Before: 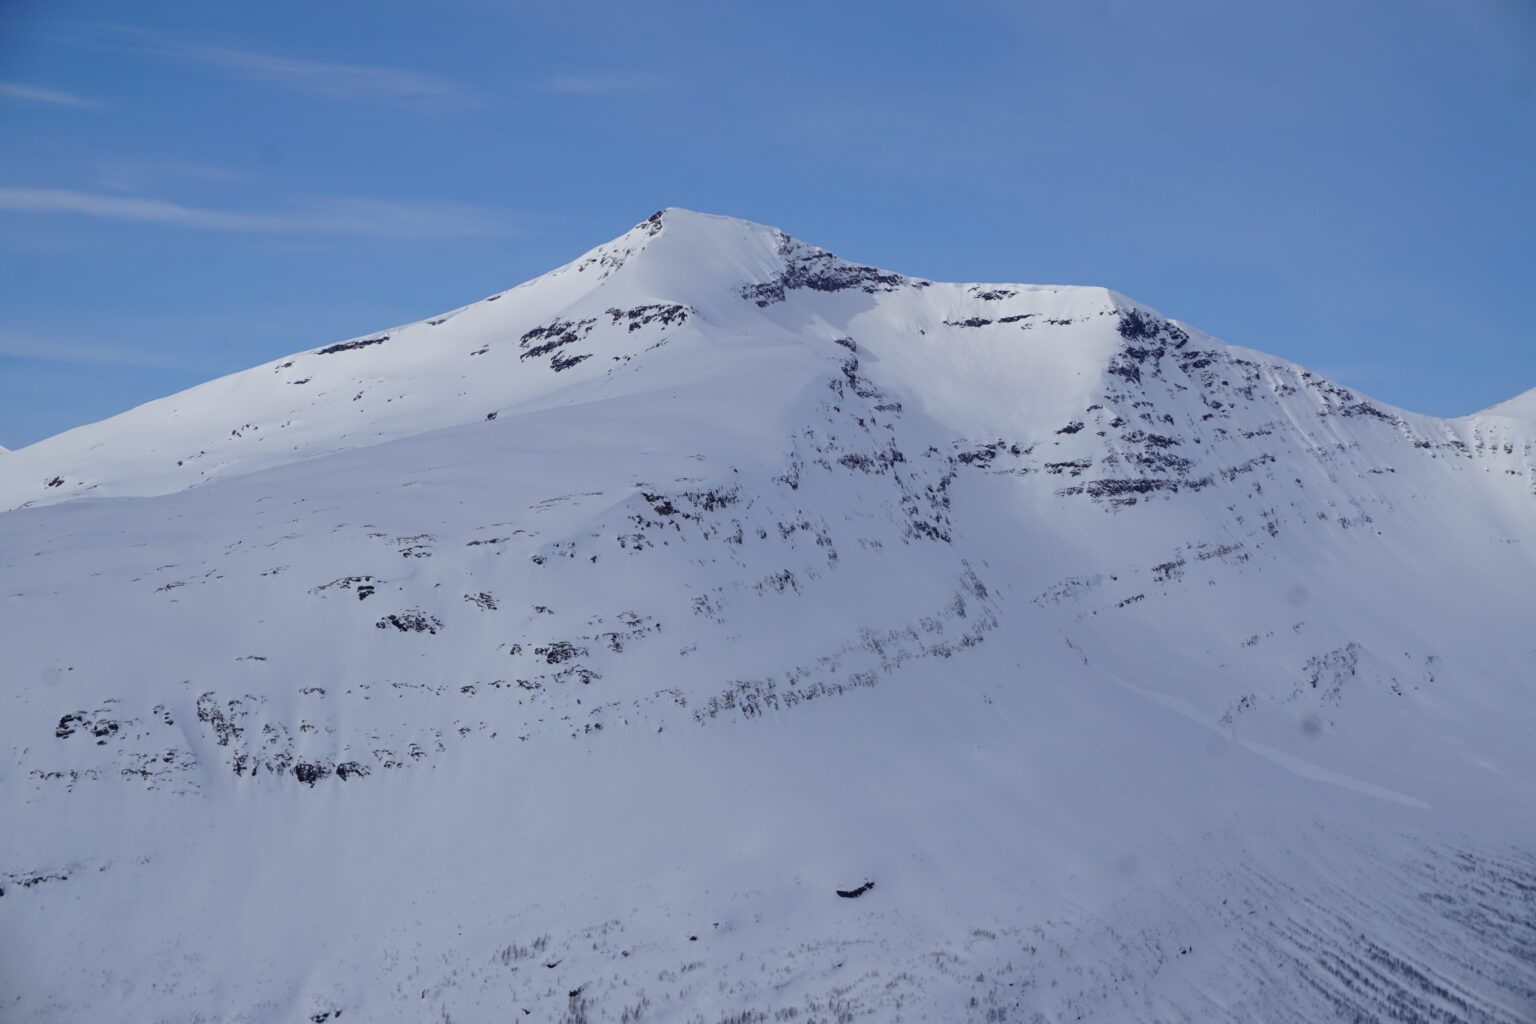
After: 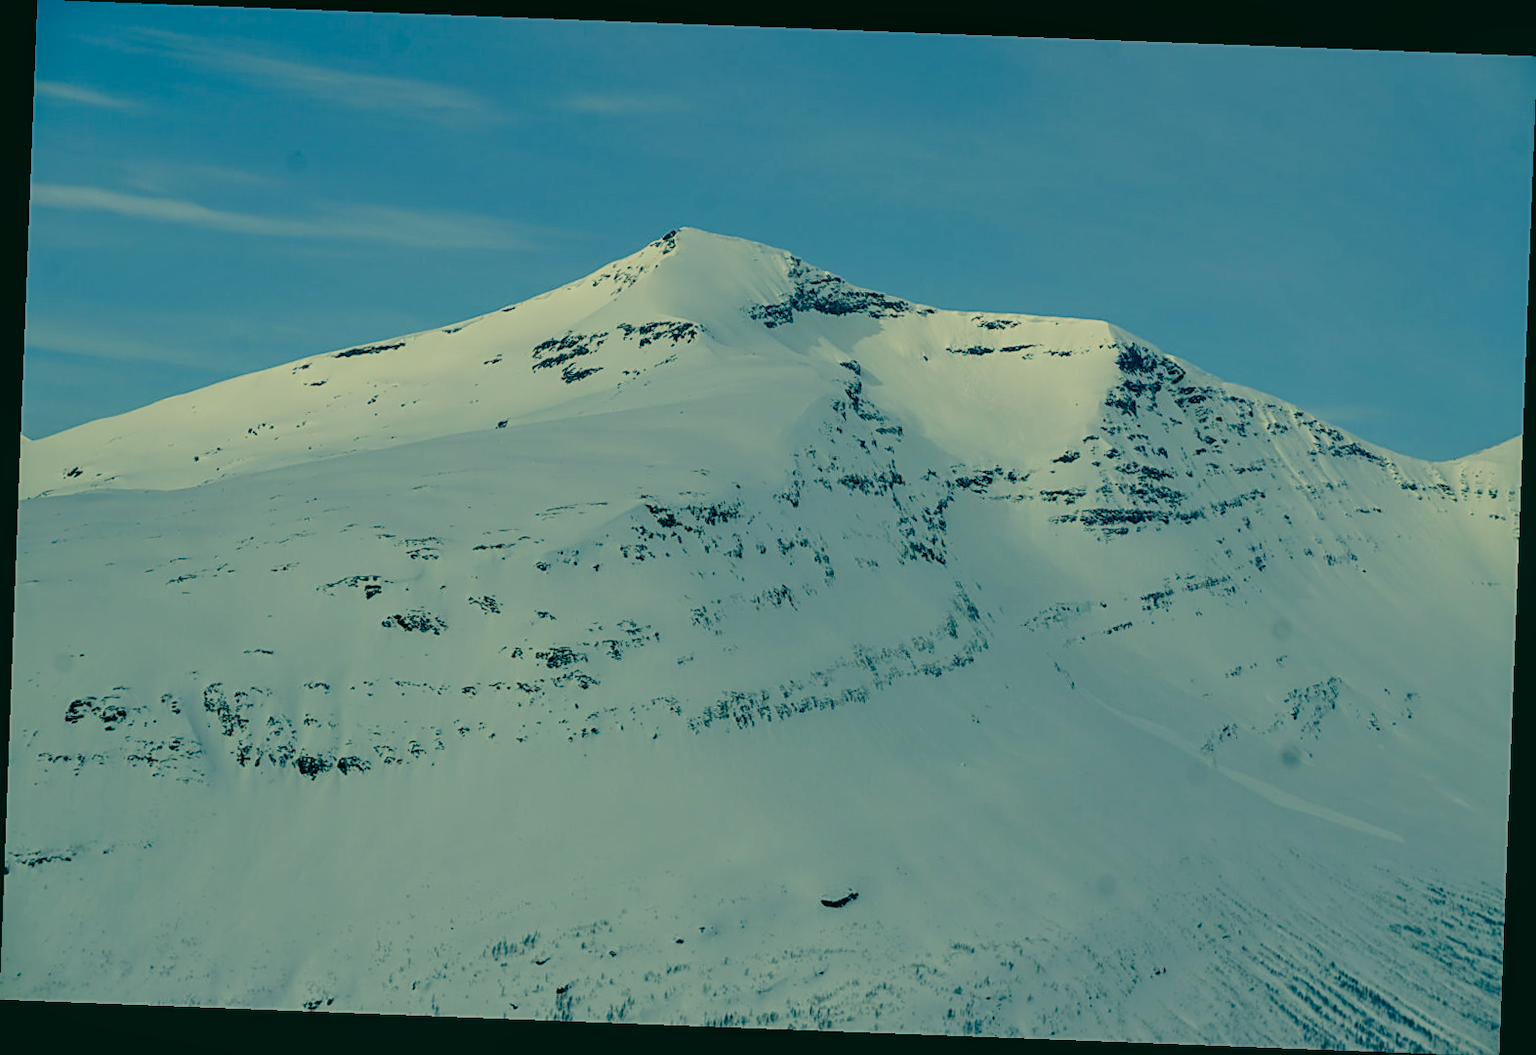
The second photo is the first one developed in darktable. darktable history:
color correction: highlights a* 1.83, highlights b* 34.02, shadows a* -36.68, shadows b* -5.48
local contrast: highlights 55%, shadows 52%, detail 130%, midtone range 0.452
filmic rgb: black relative exposure -7.48 EV, white relative exposure 4.83 EV, hardness 3.4, color science v6 (2022)
rotate and perspective: rotation 2.17°, automatic cropping off
color balance: output saturation 98.5%
sharpen: on, module defaults
